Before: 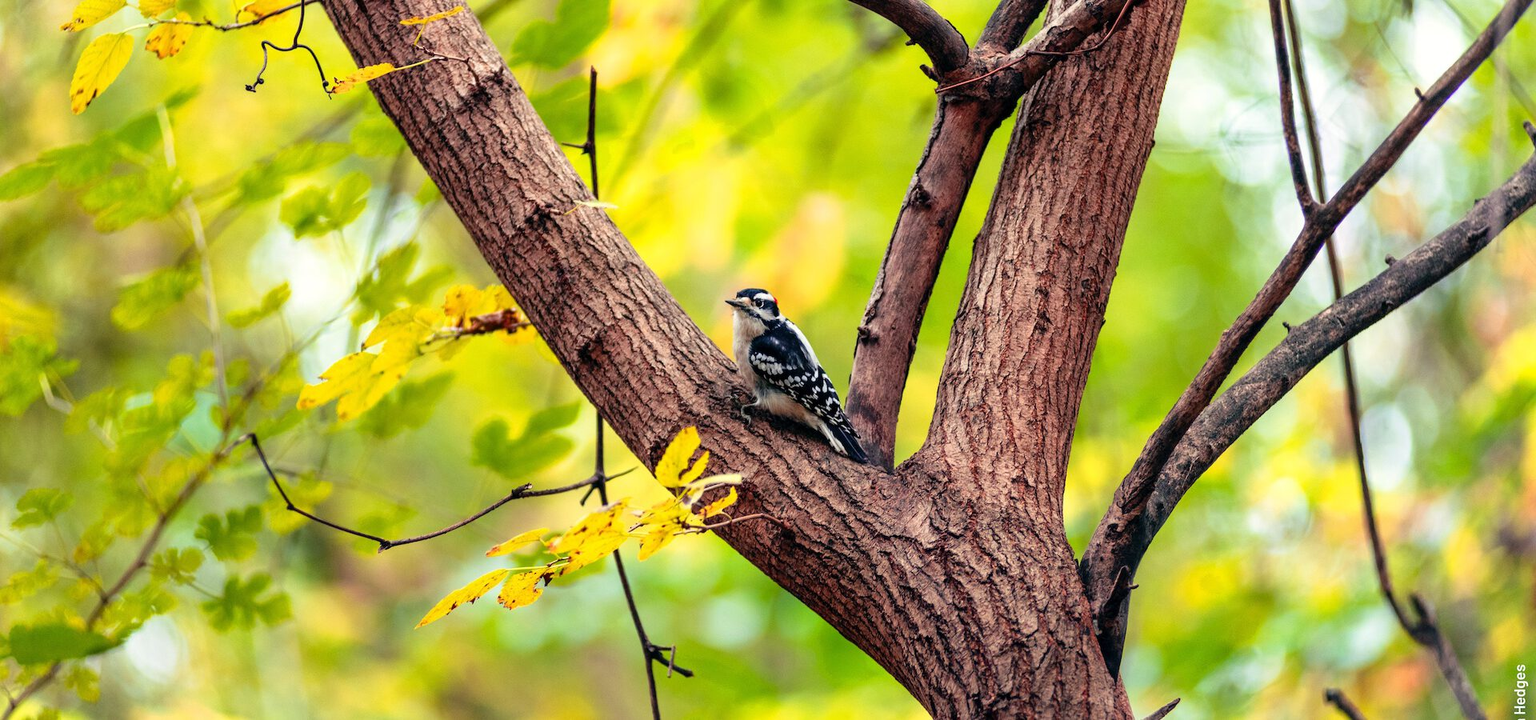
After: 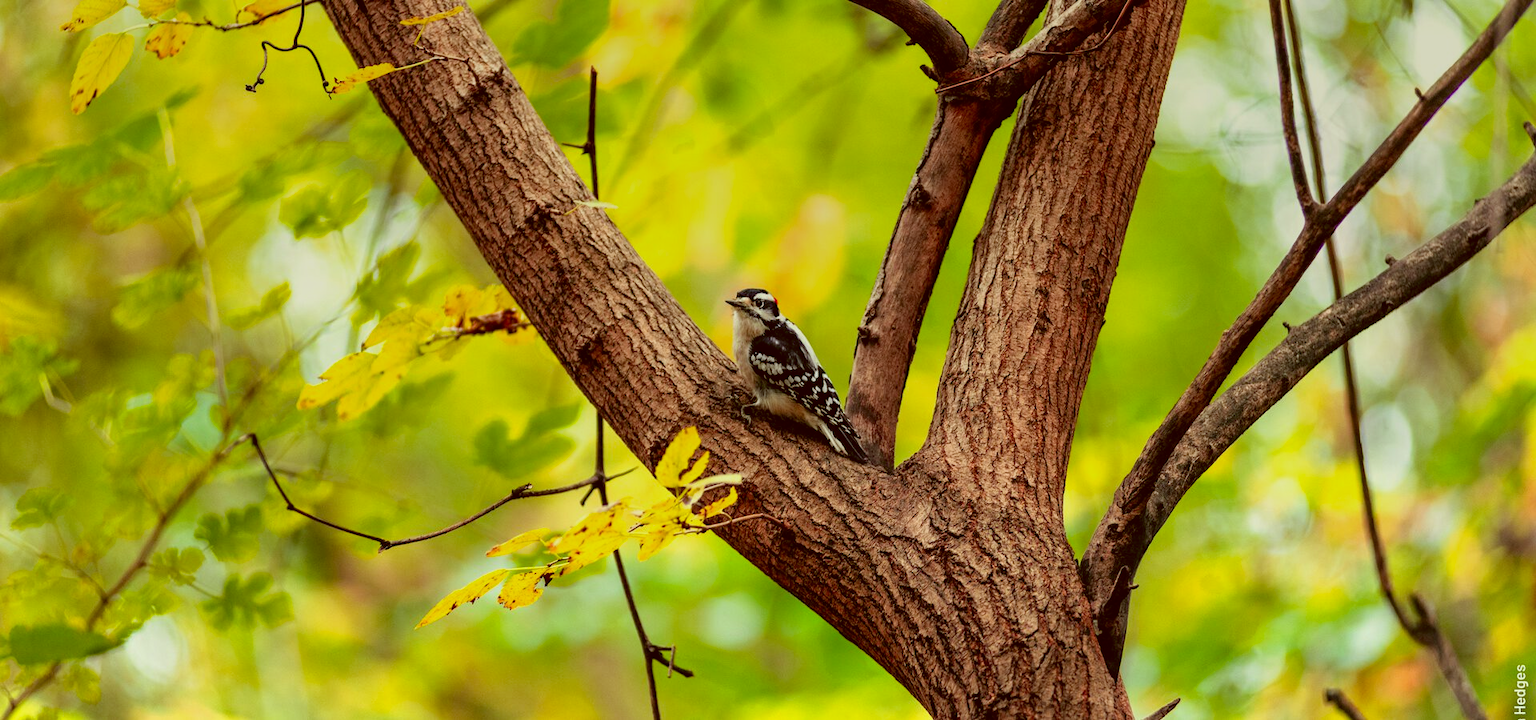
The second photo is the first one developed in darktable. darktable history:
graduated density: rotation 5.63°, offset 76.9
color correction: highlights a* -5.94, highlights b* 9.48, shadows a* 10.12, shadows b* 23.94
